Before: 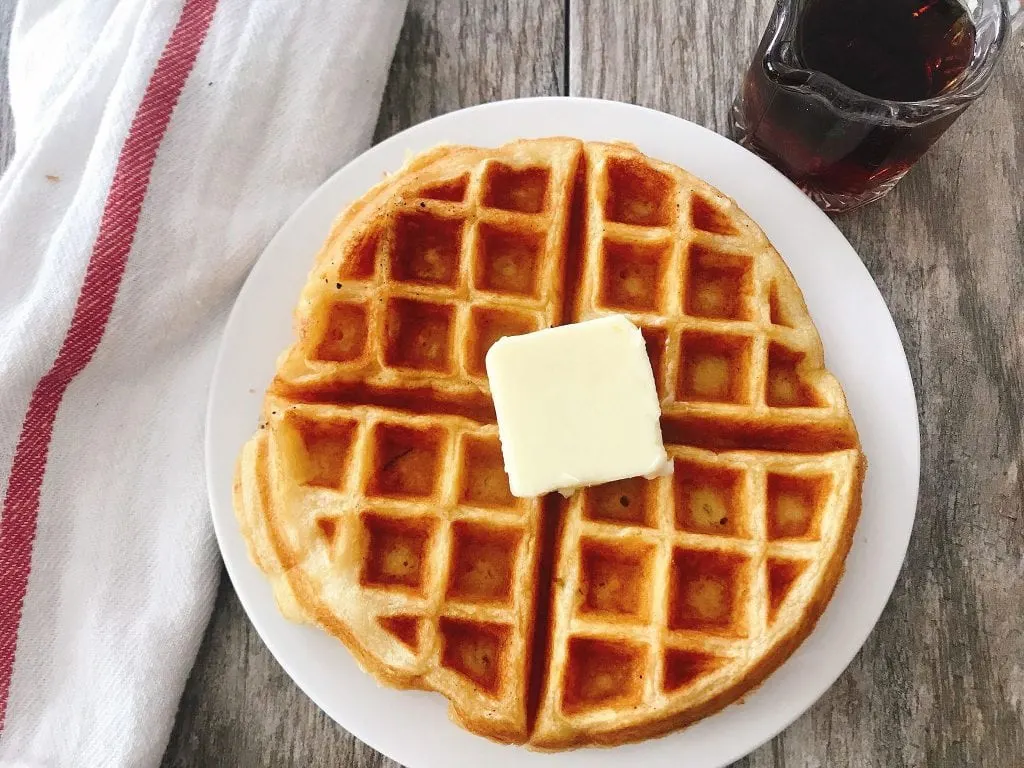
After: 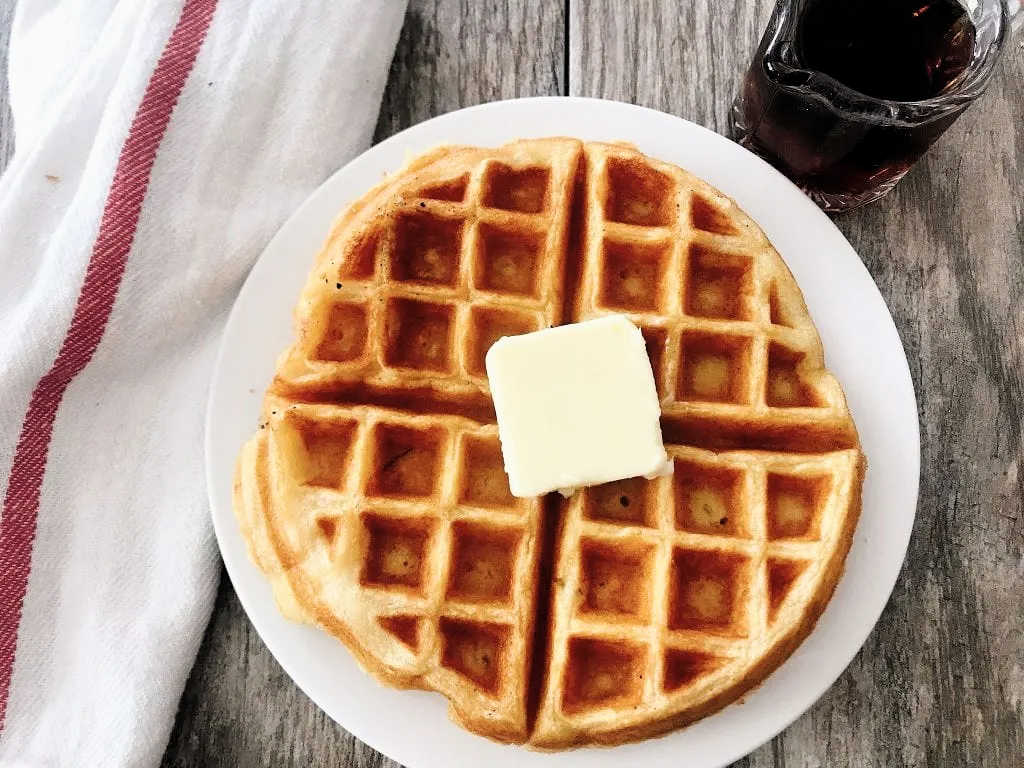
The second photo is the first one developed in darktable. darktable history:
contrast brightness saturation: saturation -0.054
filmic rgb: black relative exposure -6.31 EV, white relative exposure 2.79 EV, target black luminance 0%, hardness 4.63, latitude 67.9%, contrast 1.289, shadows ↔ highlights balance -3.28%
